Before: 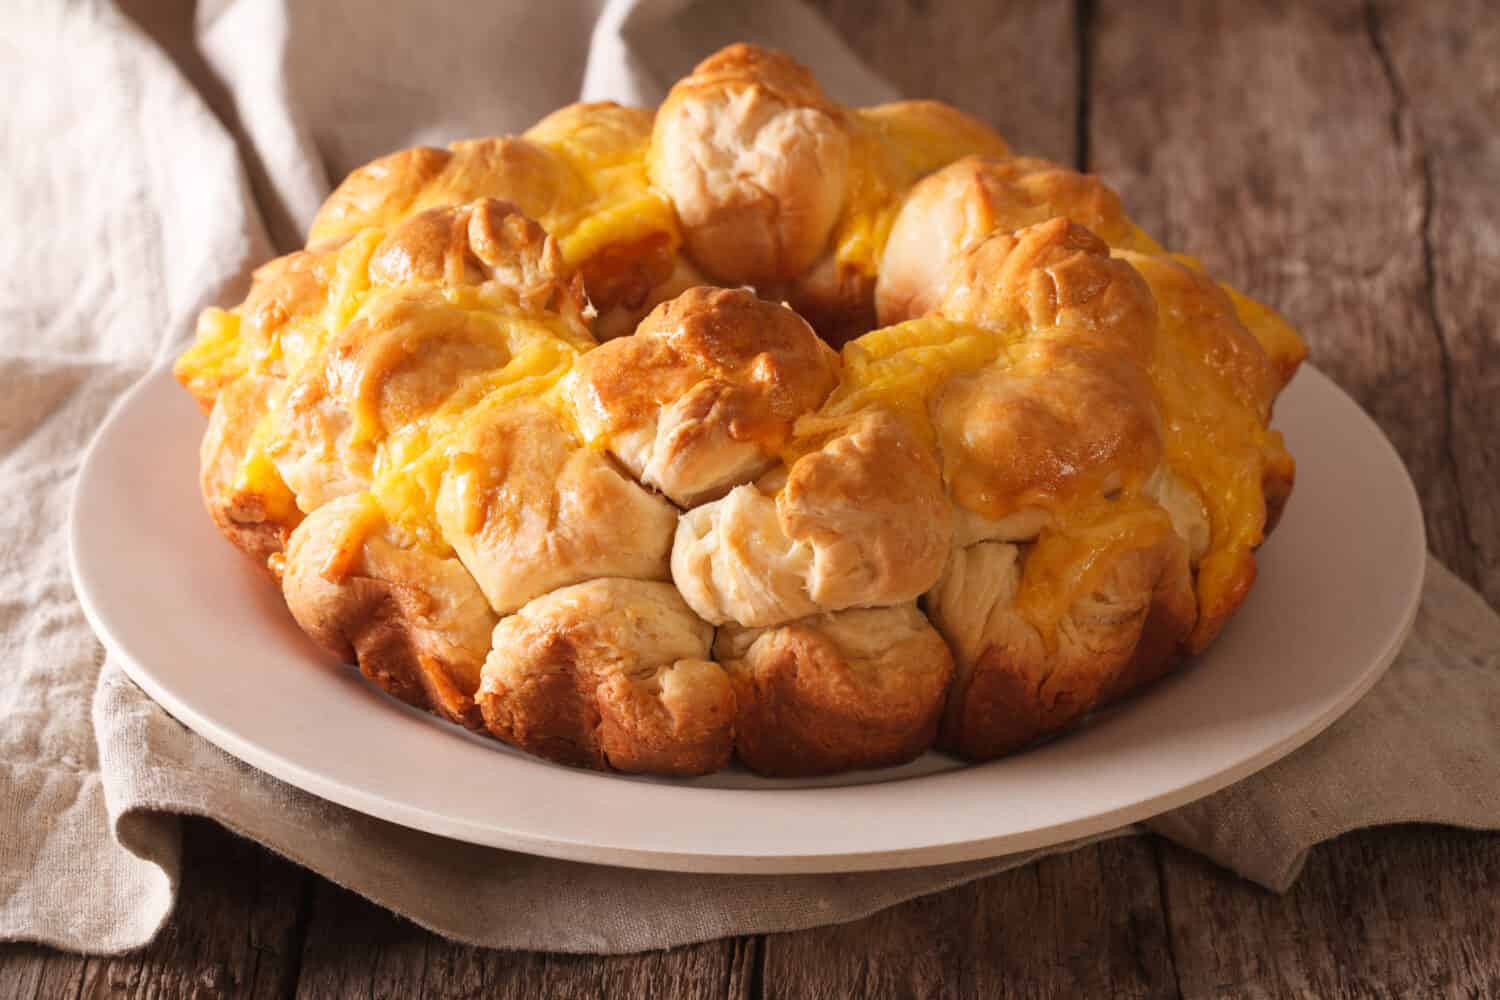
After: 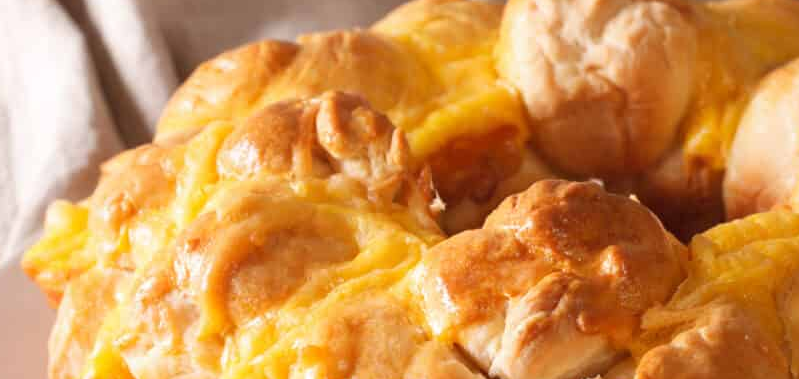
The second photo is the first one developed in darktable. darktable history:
crop: left 10.157%, top 10.72%, right 36.543%, bottom 51.32%
